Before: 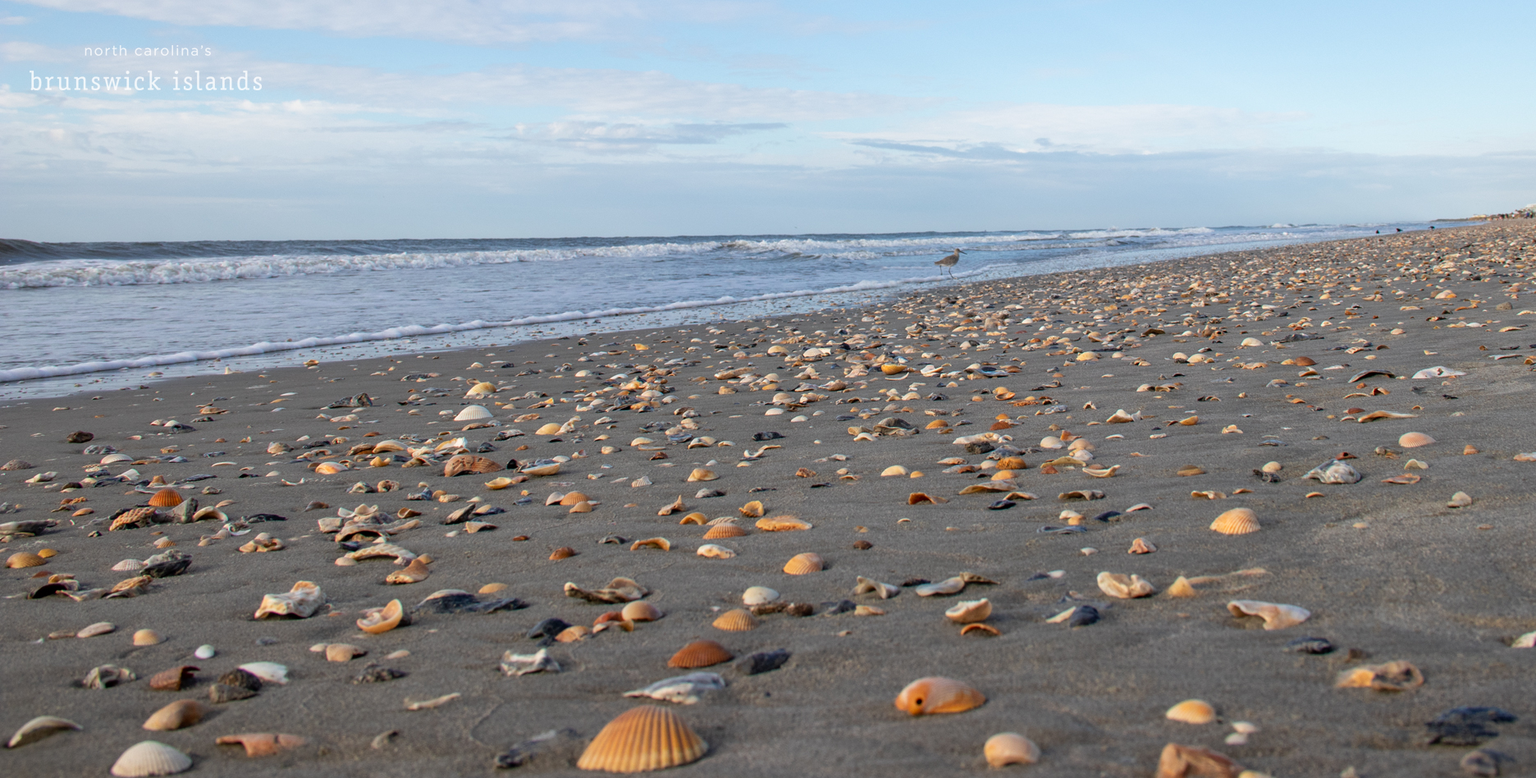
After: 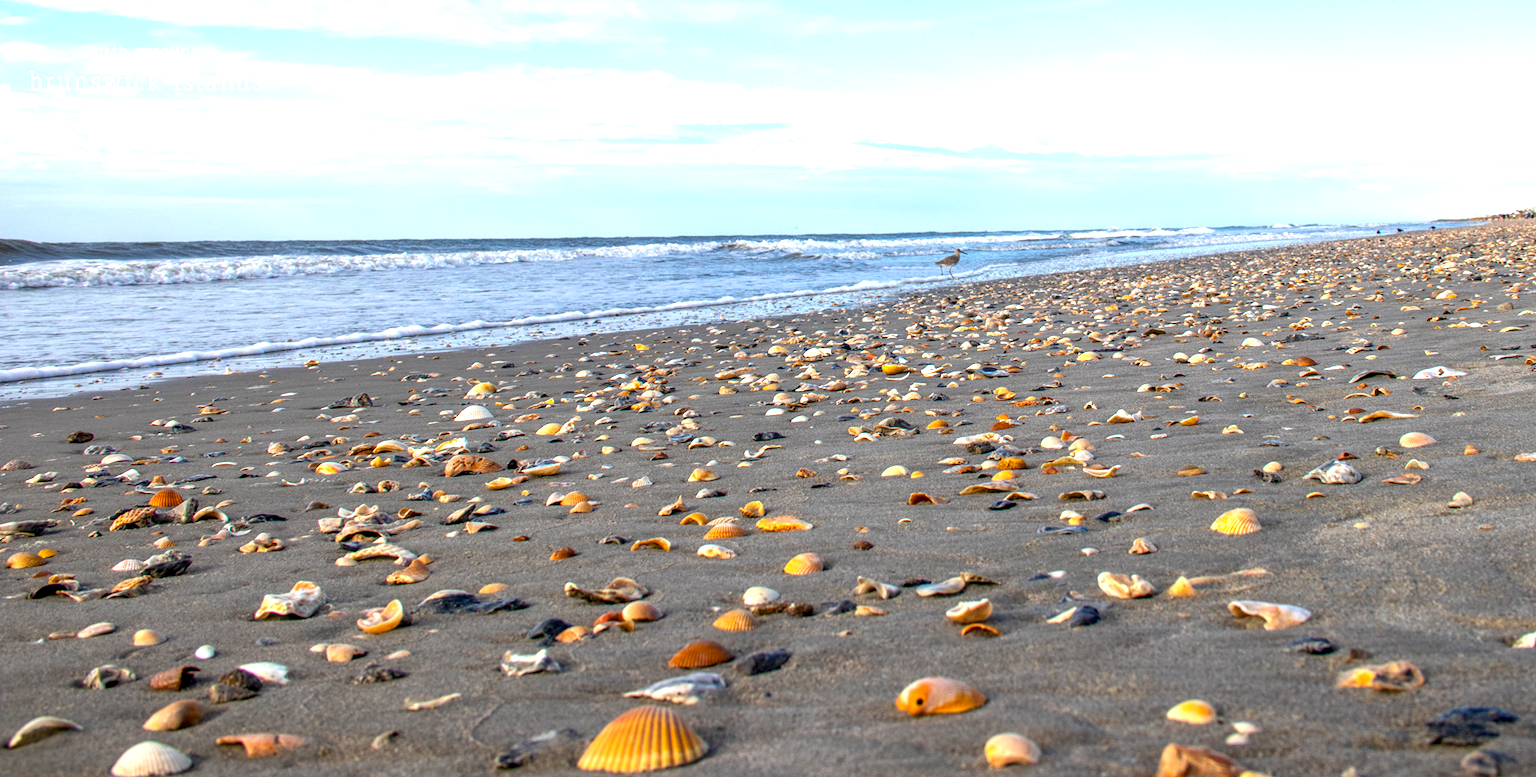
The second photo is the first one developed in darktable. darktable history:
color balance rgb: linear chroma grading › global chroma 9.048%, perceptual saturation grading › global saturation 19.692%, perceptual brilliance grading › global brilliance 24.283%
local contrast: detail 130%
